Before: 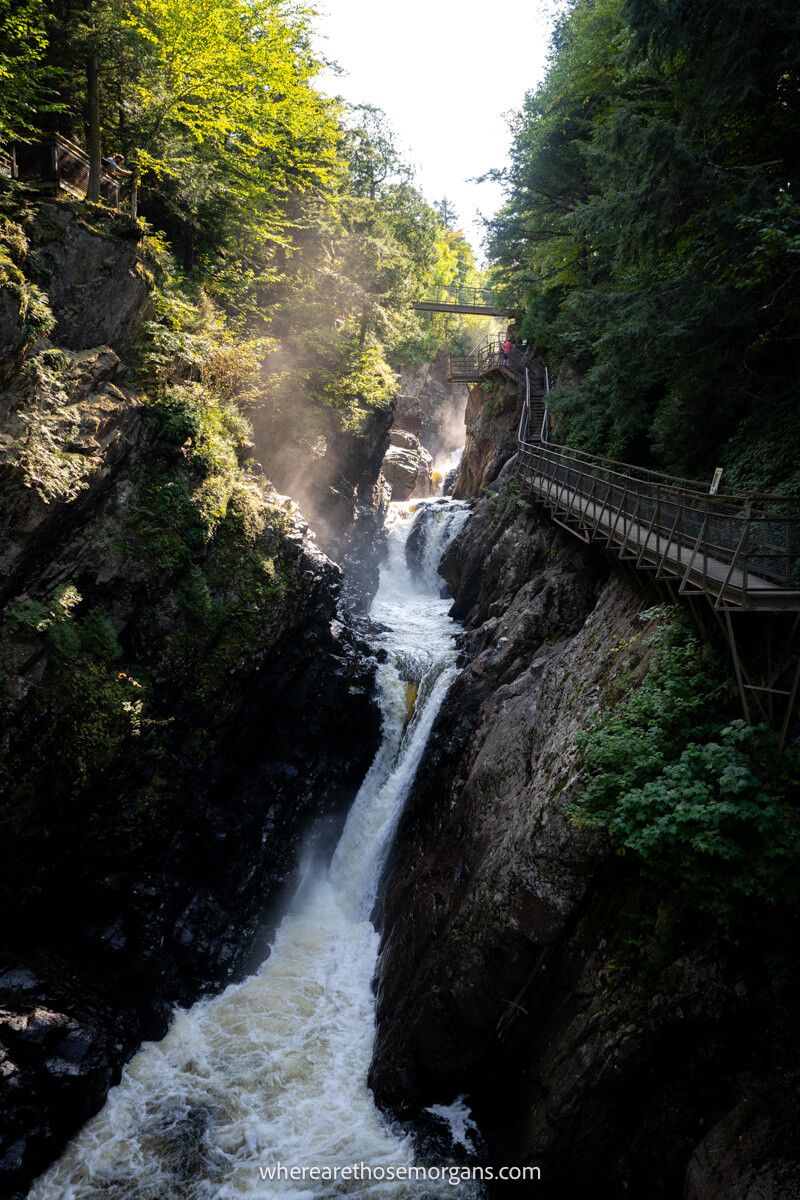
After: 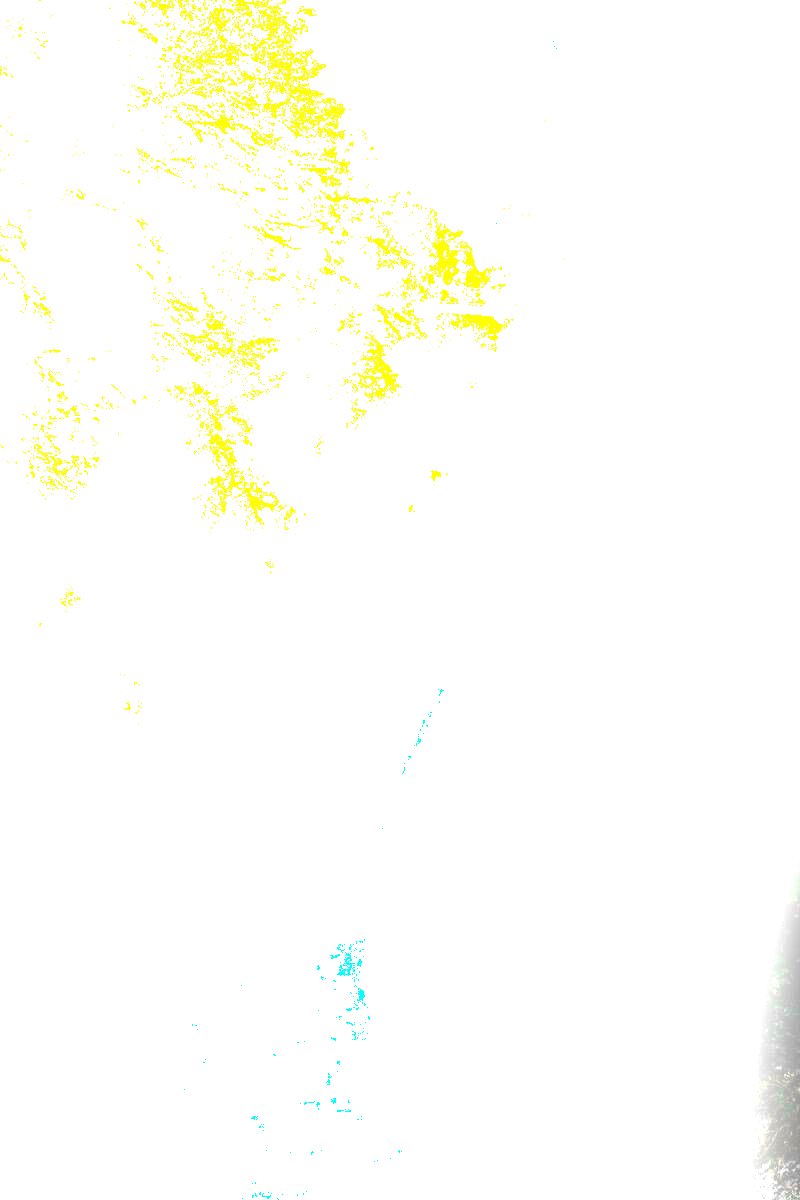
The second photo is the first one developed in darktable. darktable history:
exposure: exposure 2.207 EV, compensate highlight preservation false
local contrast: detail 110%
color balance rgb: linear chroma grading › shadows -30%, linear chroma grading › global chroma 35%, perceptual saturation grading › global saturation 75%, perceptual saturation grading › shadows -30%, perceptual brilliance grading › highlights 75%, perceptual brilliance grading › shadows -30%, global vibrance 35%
